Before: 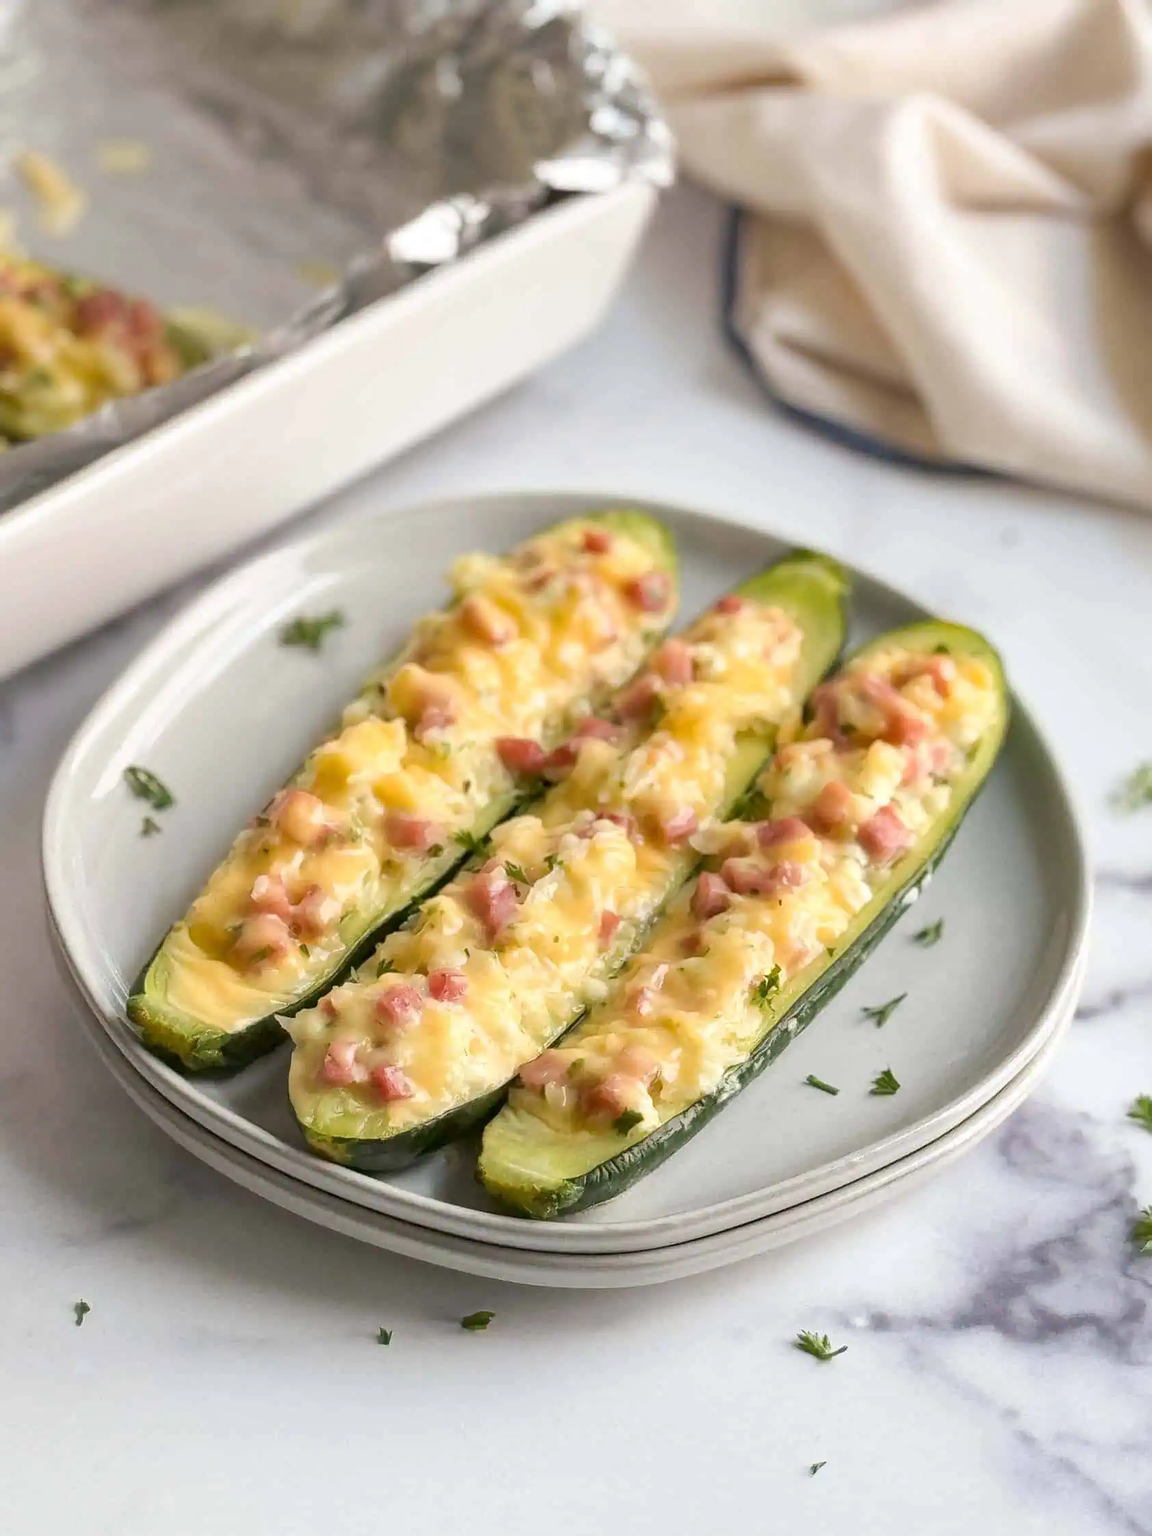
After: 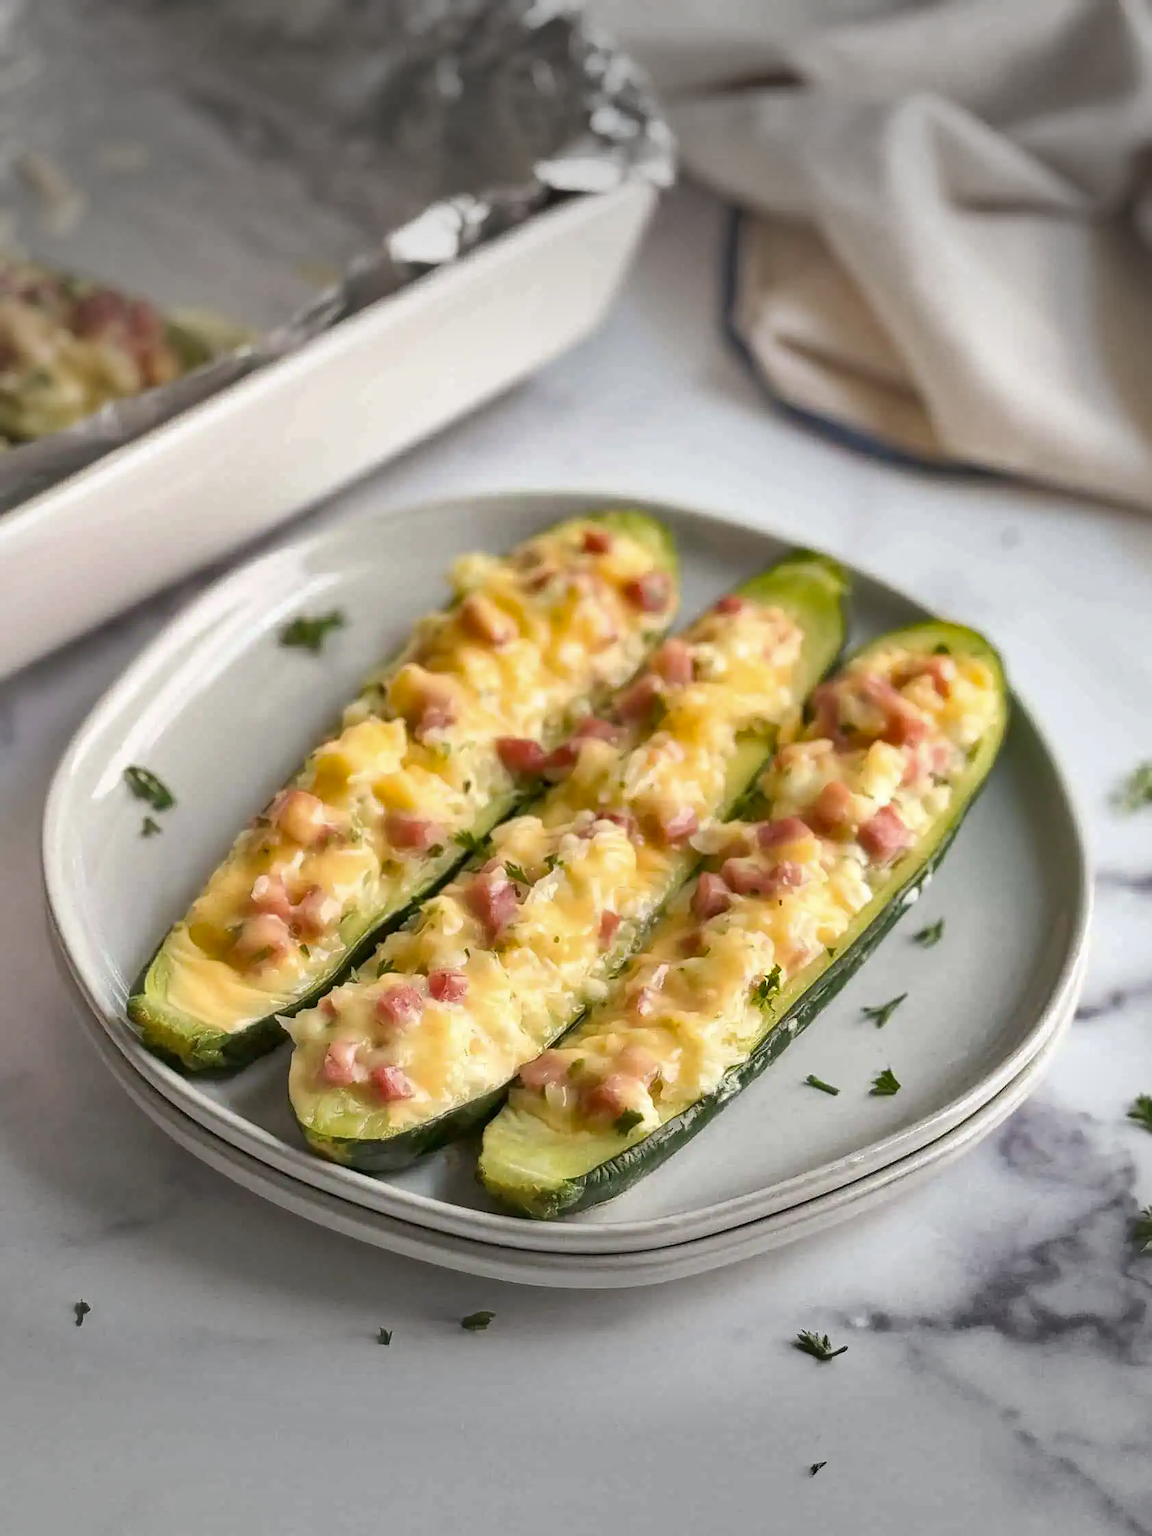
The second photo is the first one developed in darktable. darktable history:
vignetting: fall-off start 79.43%, saturation -0.649, width/height ratio 1.327, unbound false
shadows and highlights: low approximation 0.01, soften with gaussian
